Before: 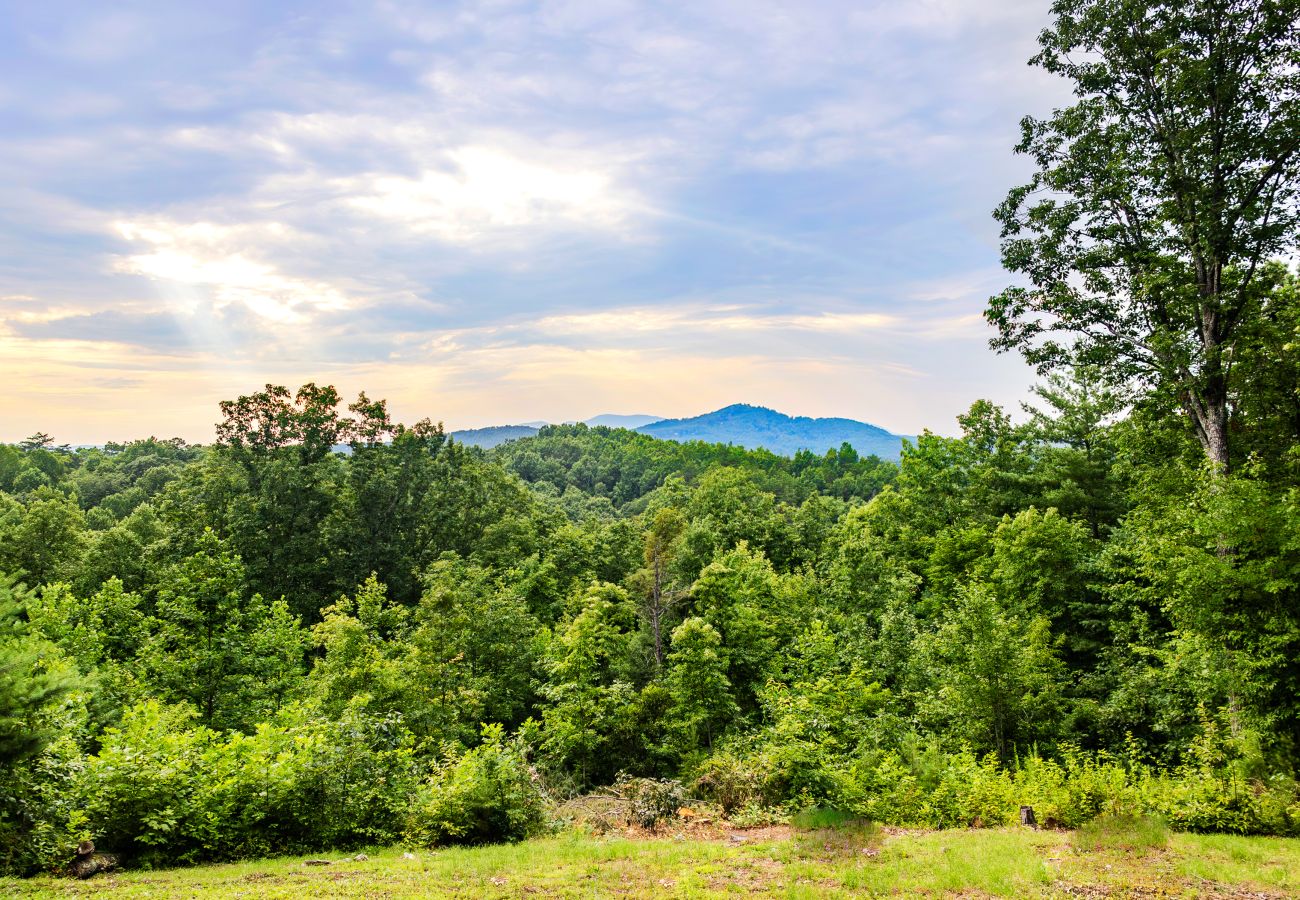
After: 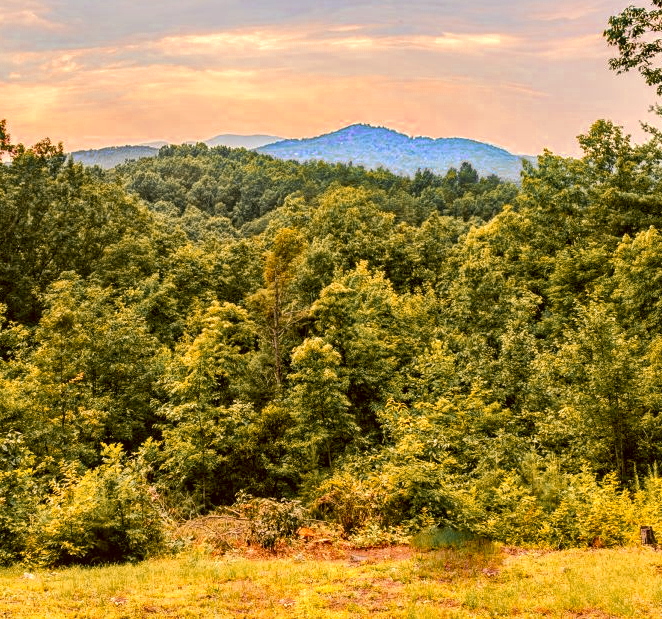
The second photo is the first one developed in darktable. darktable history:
local contrast: highlights 99%, shadows 86%, detail 160%, midtone range 0.2
crop and rotate: left 29.237%, top 31.152%, right 19.807%
color zones: curves: ch0 [(0, 0.363) (0.128, 0.373) (0.25, 0.5) (0.402, 0.407) (0.521, 0.525) (0.63, 0.559) (0.729, 0.662) (0.867, 0.471)]; ch1 [(0, 0.515) (0.136, 0.618) (0.25, 0.5) (0.378, 0) (0.516, 0) (0.622, 0.593) (0.737, 0.819) (0.87, 0.593)]; ch2 [(0, 0.529) (0.128, 0.471) (0.282, 0.451) (0.386, 0.662) (0.516, 0.525) (0.633, 0.554) (0.75, 0.62) (0.875, 0.441)]
color correction: highlights a* 8.98, highlights b* 15.09, shadows a* -0.49, shadows b* 26.52
